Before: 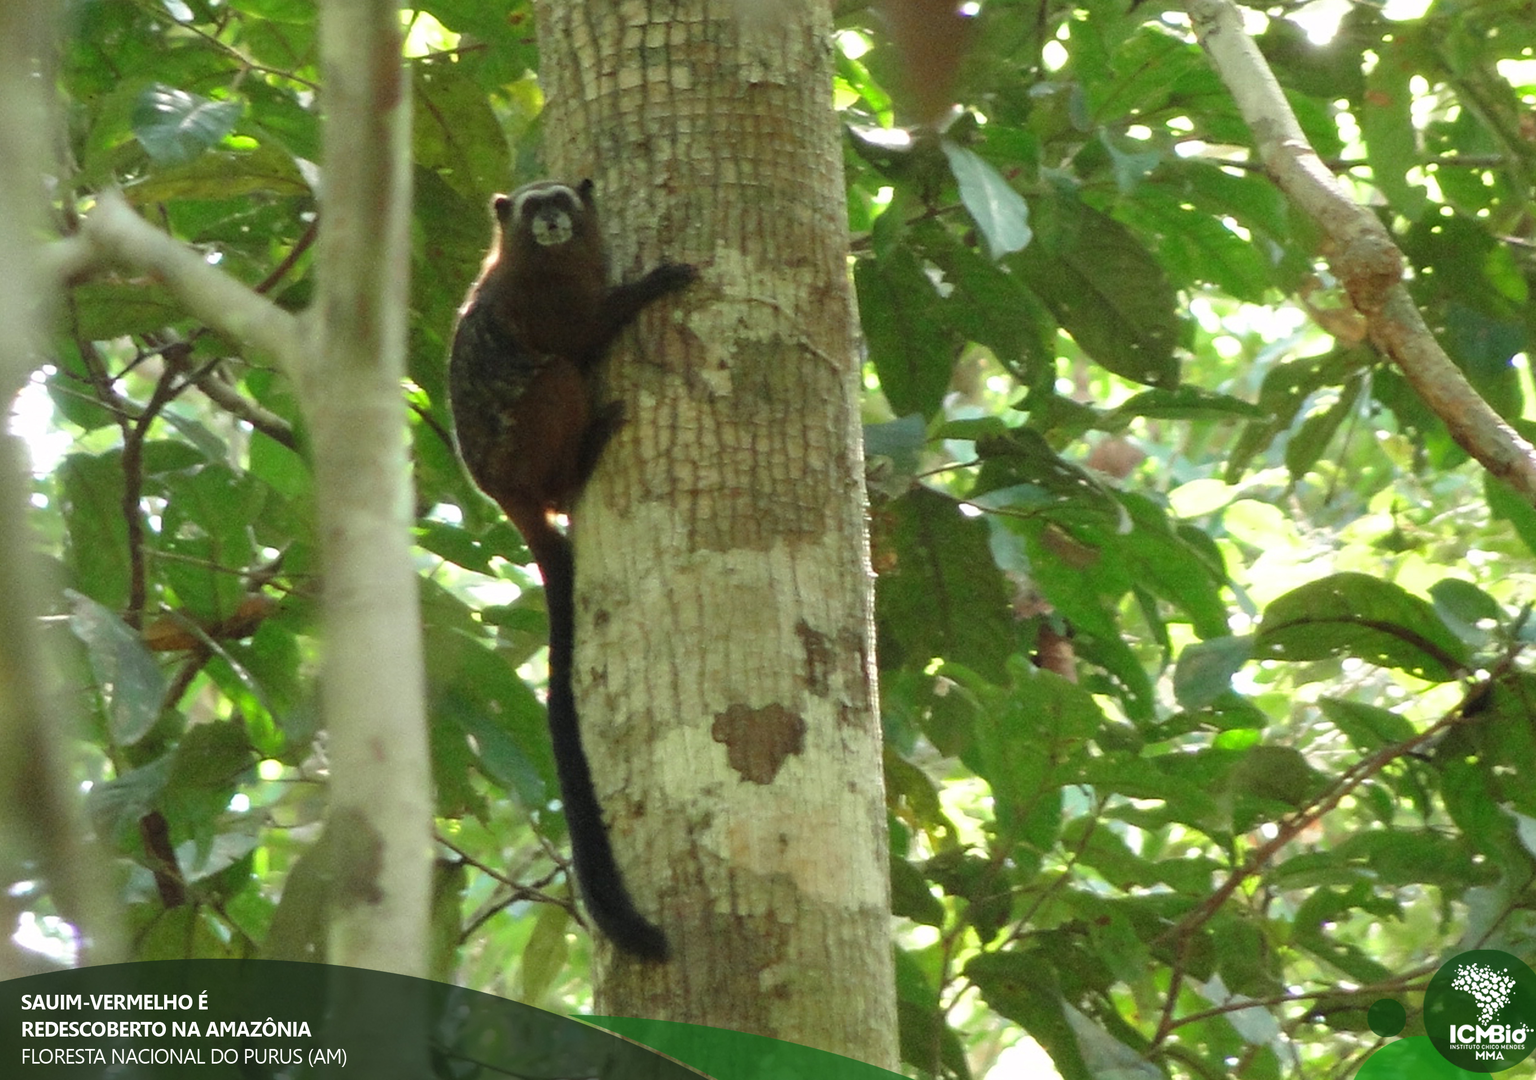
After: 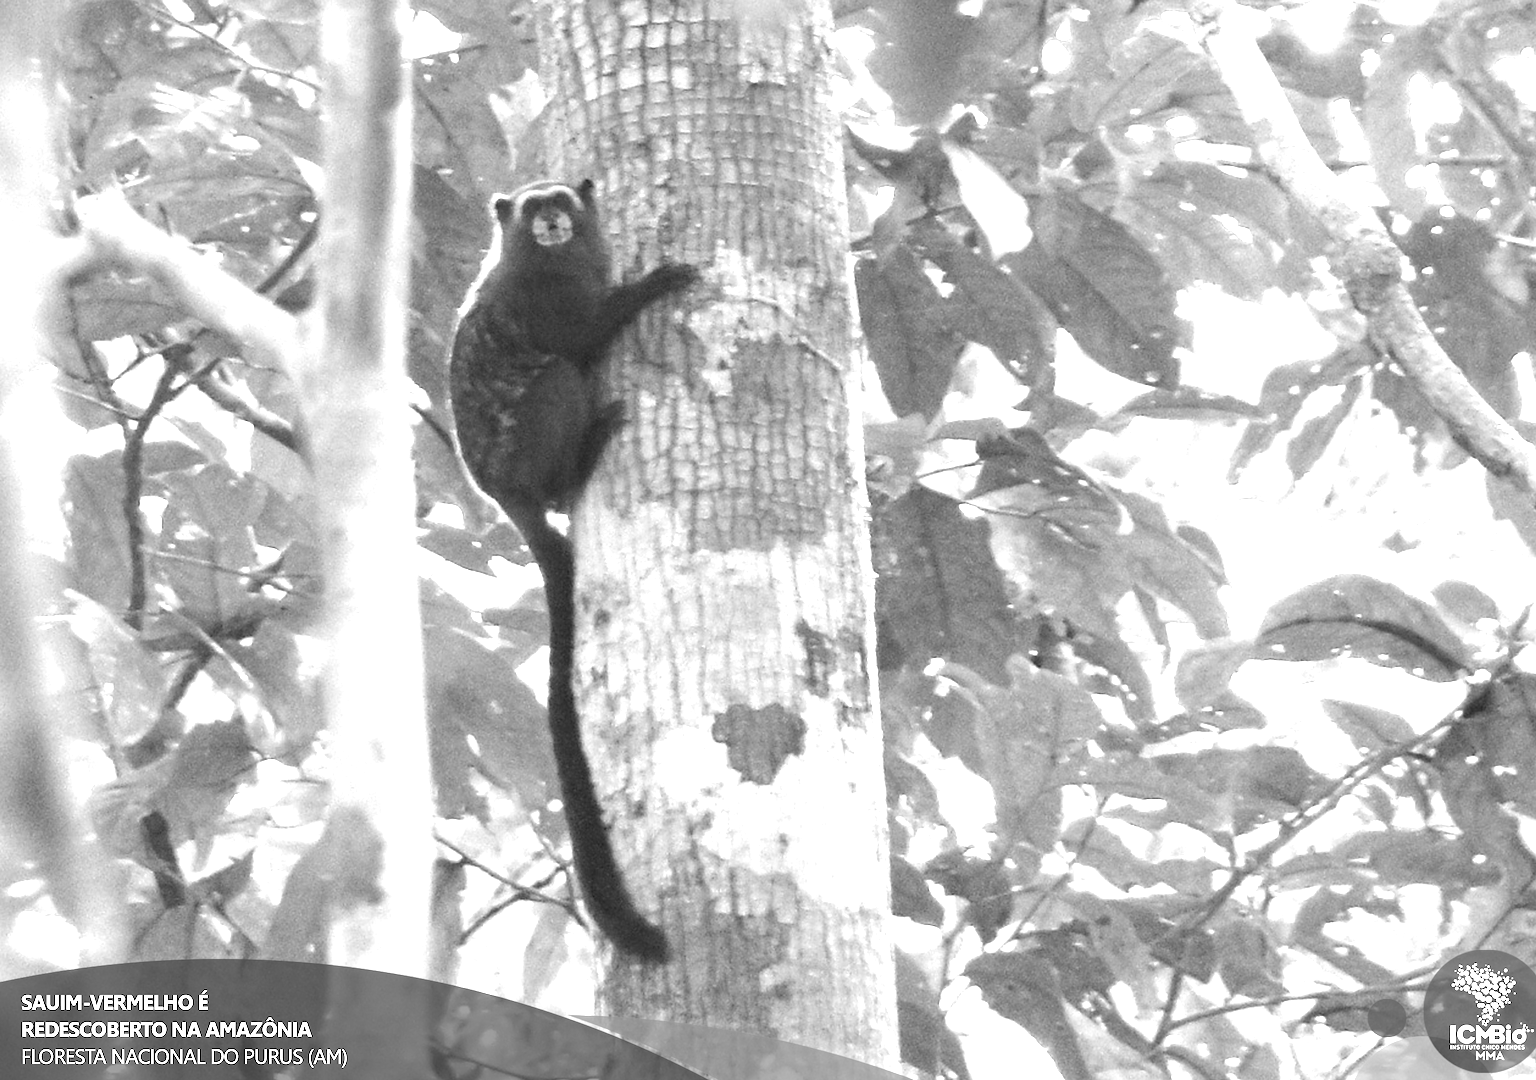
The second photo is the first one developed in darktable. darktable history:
exposure: black level correction 0, exposure 1.741 EV, compensate exposure bias true, compensate highlight preservation false
monochrome: on, module defaults
